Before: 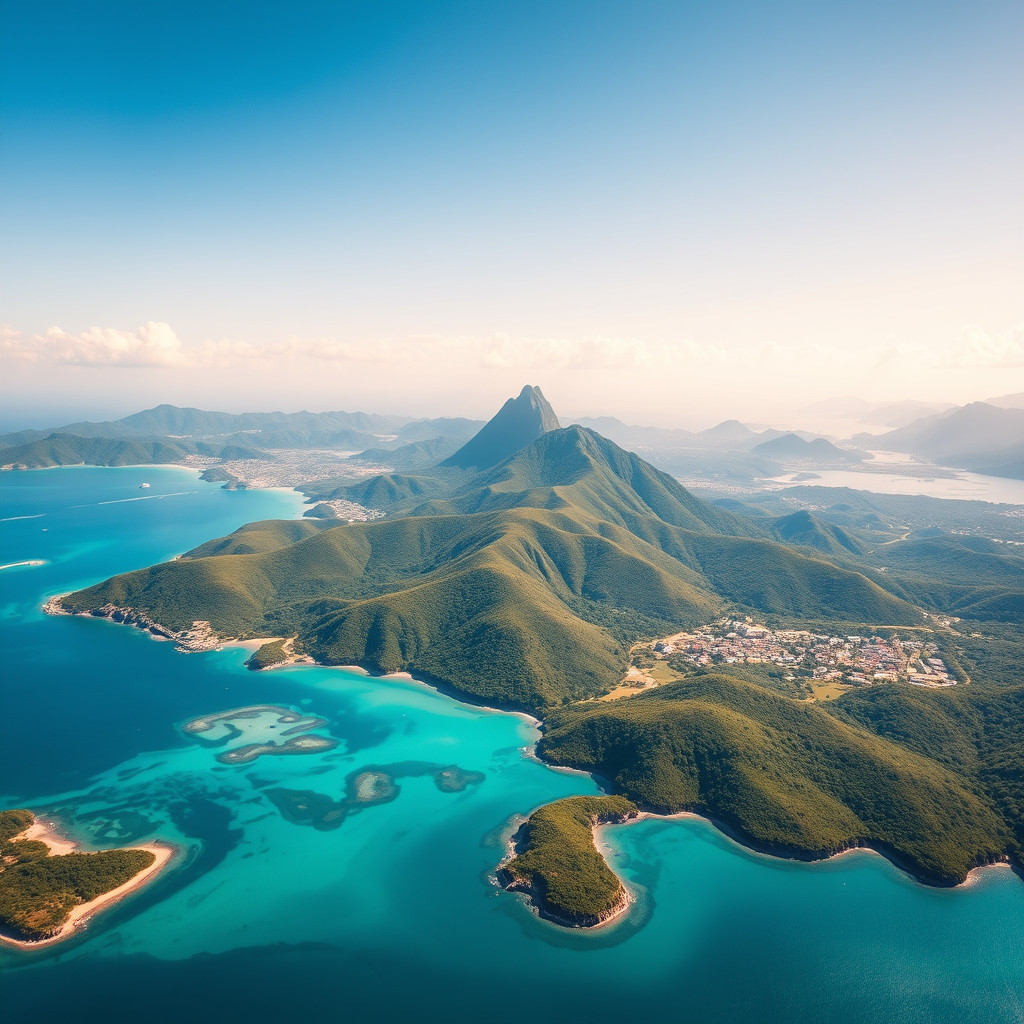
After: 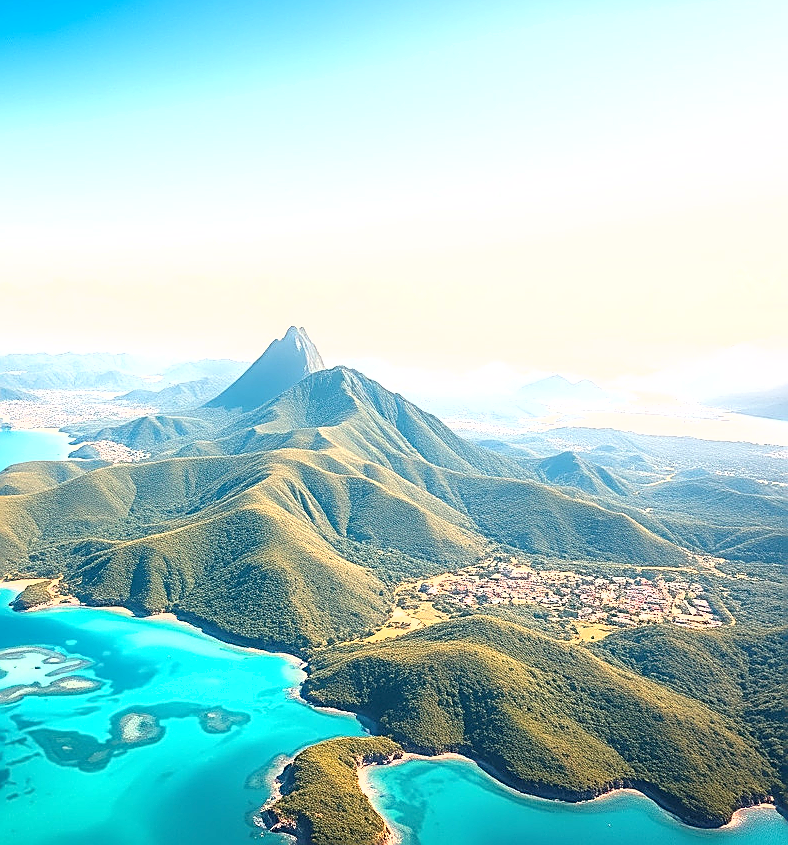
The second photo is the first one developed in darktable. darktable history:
shadows and highlights: shadows 2.51, highlights -18.22, soften with gaussian
sharpen: amount 1.002
exposure: black level correction 0, exposure 1.107 EV, compensate exposure bias true, compensate highlight preservation false
color correction: highlights b* 0.048
crop: left 22.969%, top 5.847%, bottom 11.555%
